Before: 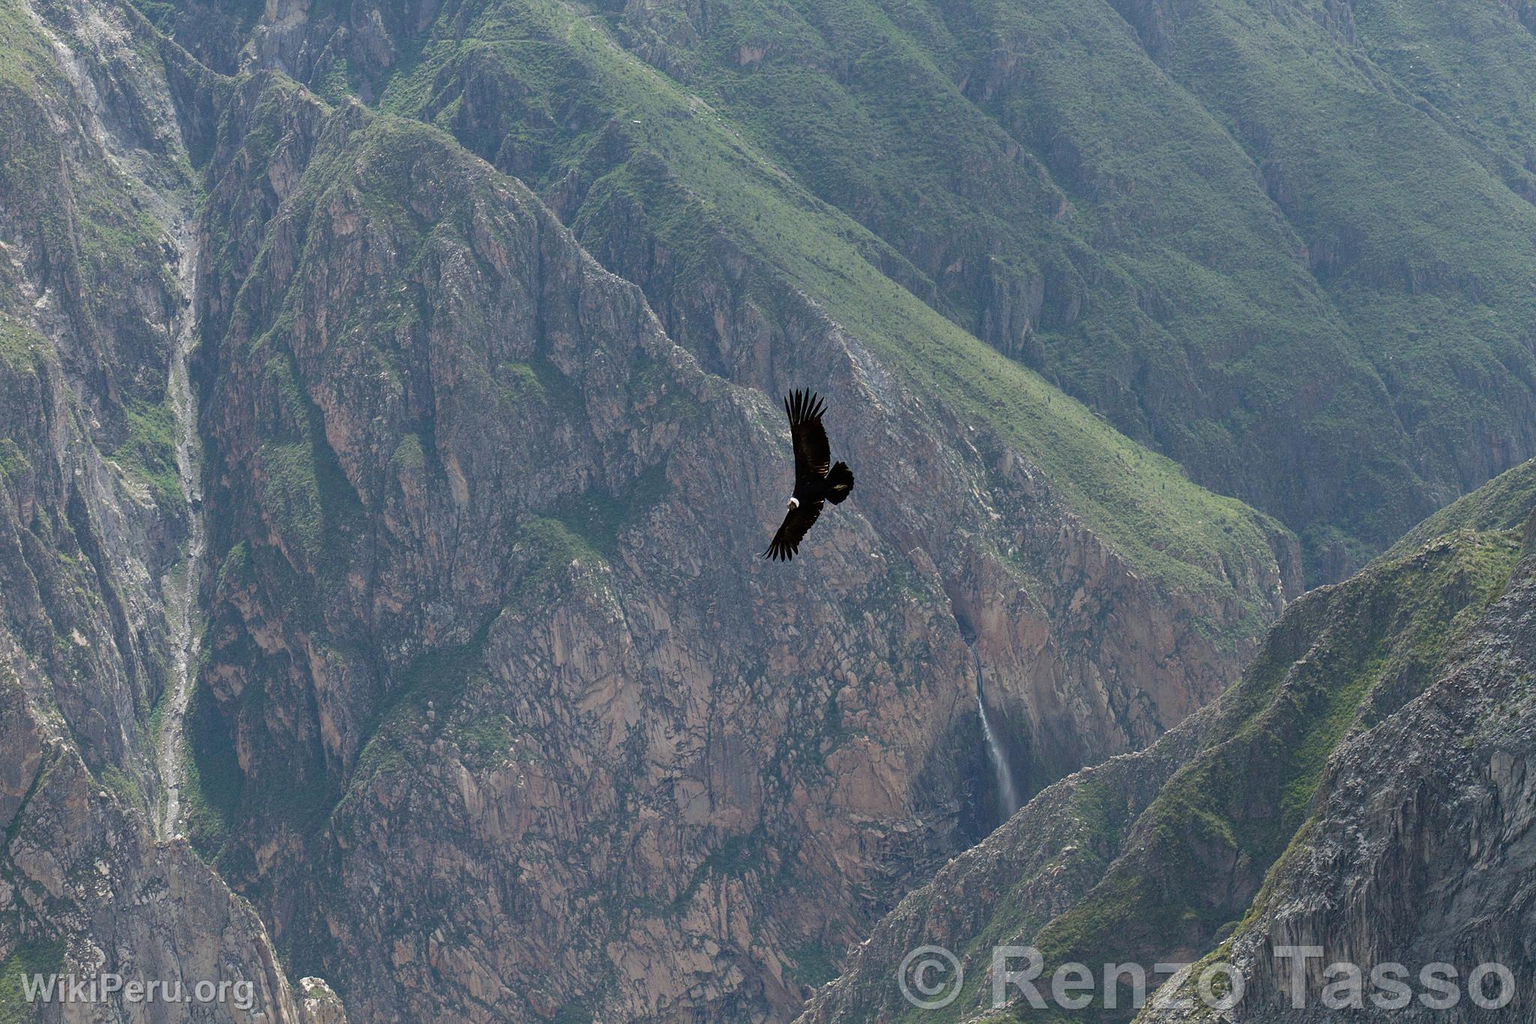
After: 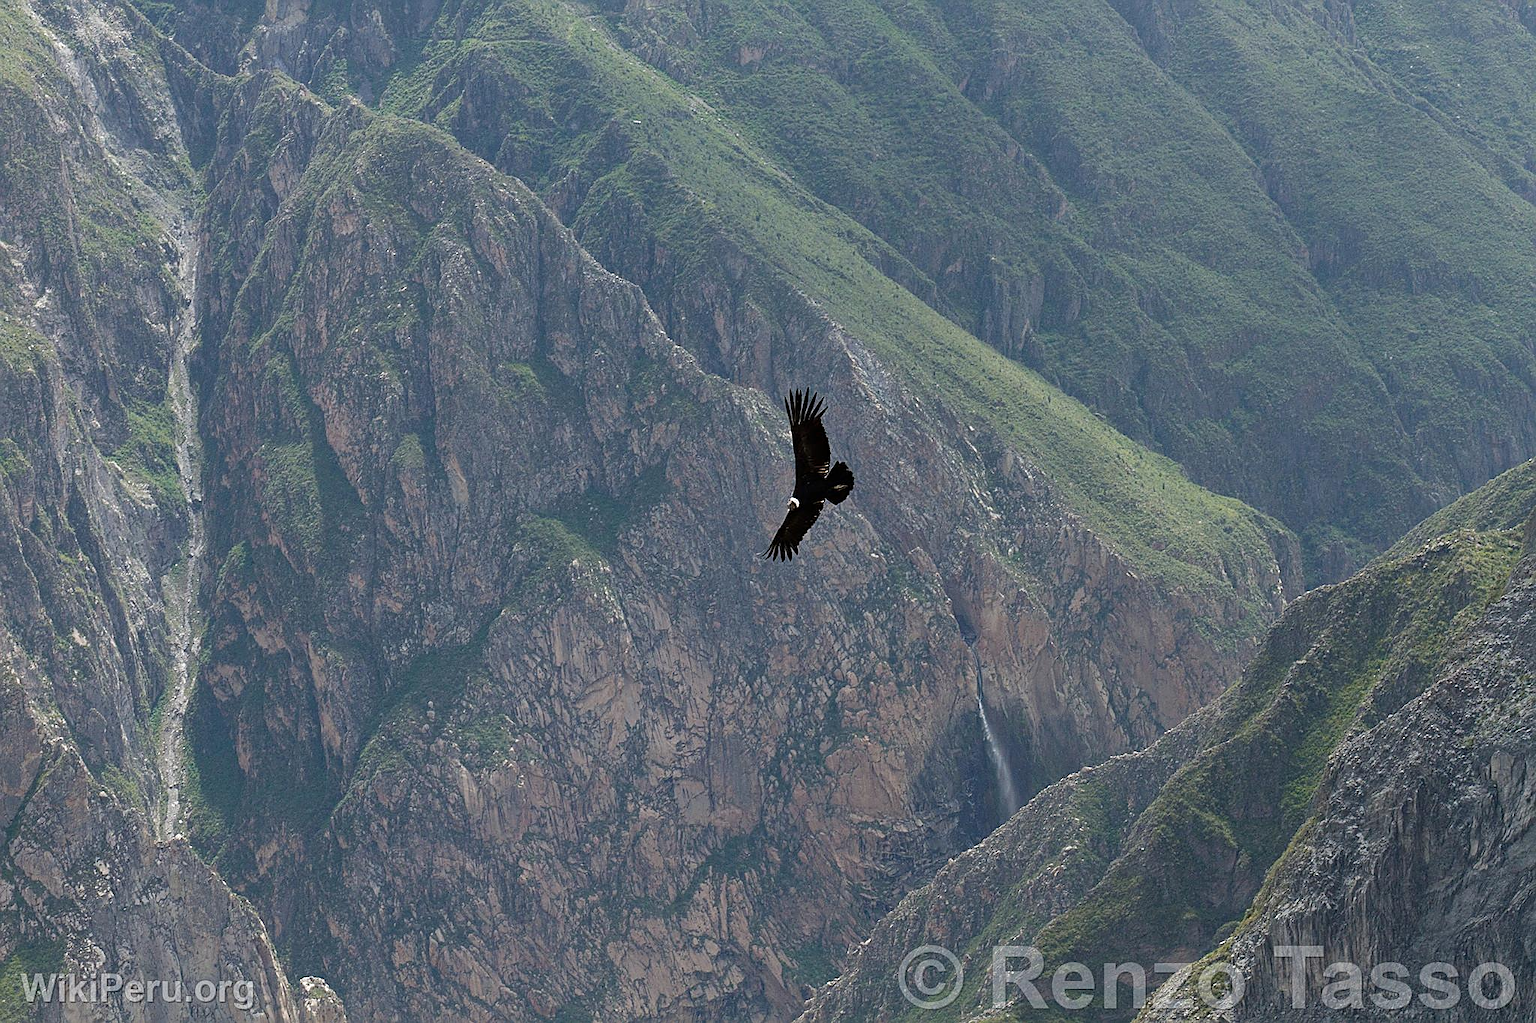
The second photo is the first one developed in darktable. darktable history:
color zones: curves: ch1 [(0, 0.455) (0.063, 0.455) (0.286, 0.495) (0.429, 0.5) (0.571, 0.5) (0.714, 0.5) (0.857, 0.5) (1, 0.455)]; ch2 [(0, 0.532) (0.063, 0.521) (0.233, 0.447) (0.429, 0.489) (0.571, 0.5) (0.714, 0.5) (0.857, 0.5) (1, 0.532)]
sharpen: on, module defaults
